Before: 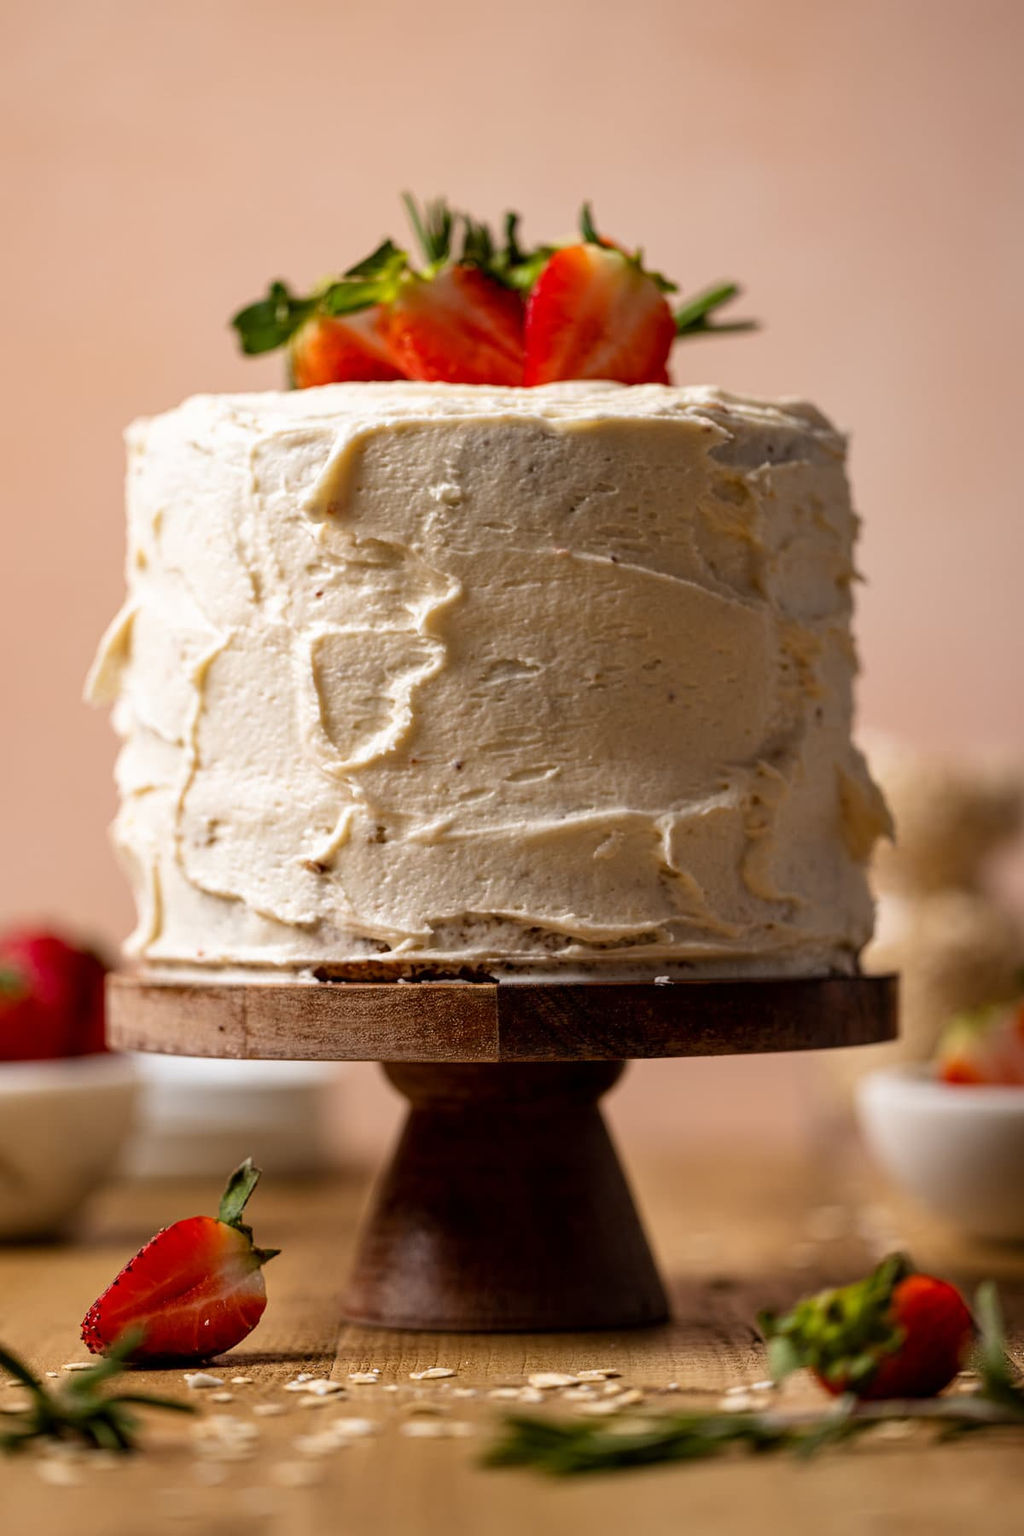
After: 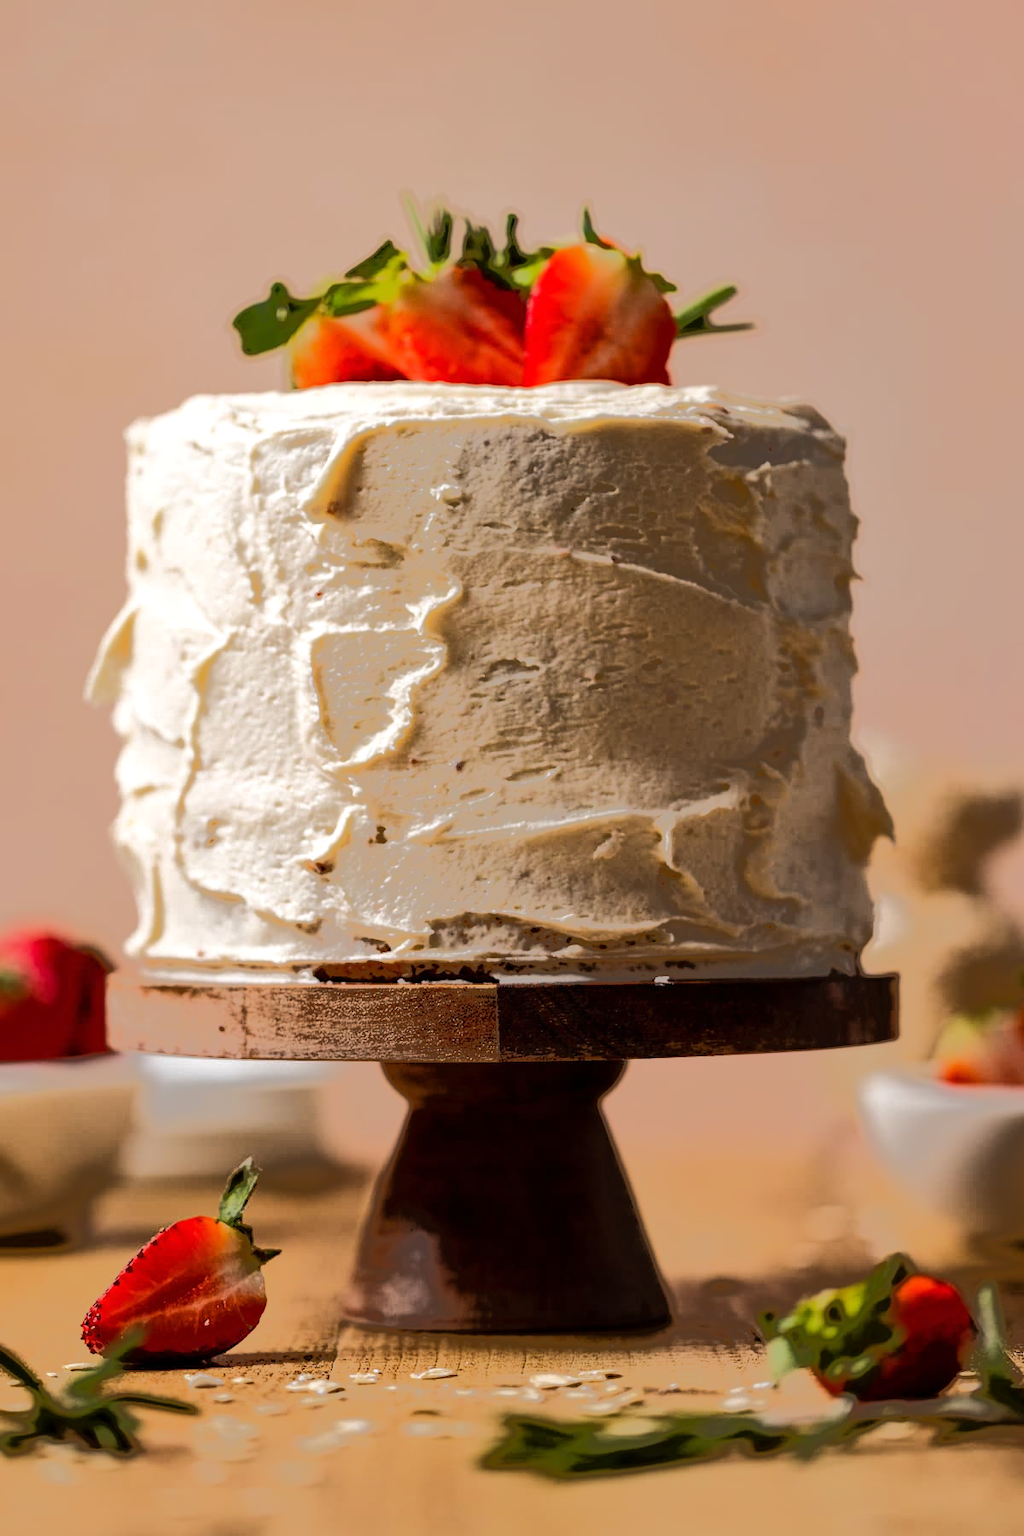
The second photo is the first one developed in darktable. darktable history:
tone equalizer: -7 EV -0.598 EV, -6 EV 1 EV, -5 EV -0.448 EV, -4 EV 0.436 EV, -3 EV 0.42 EV, -2 EV 0.16 EV, -1 EV -0.138 EV, +0 EV -0.403 EV, edges refinement/feathering 500, mask exposure compensation -1.57 EV, preserve details no
